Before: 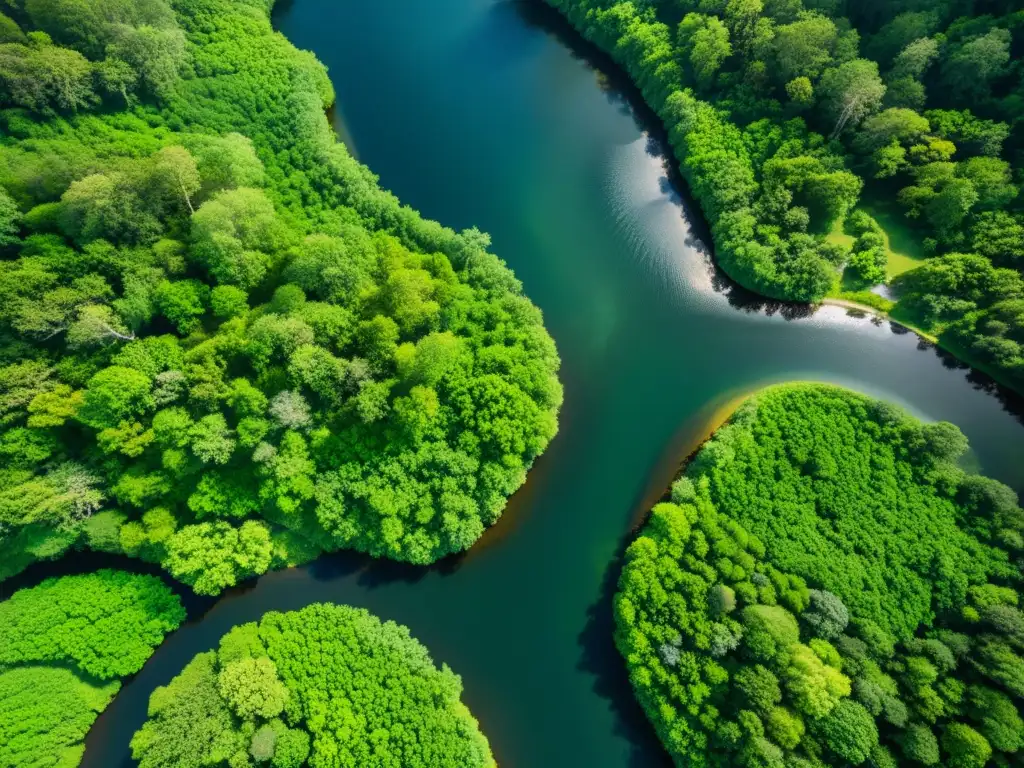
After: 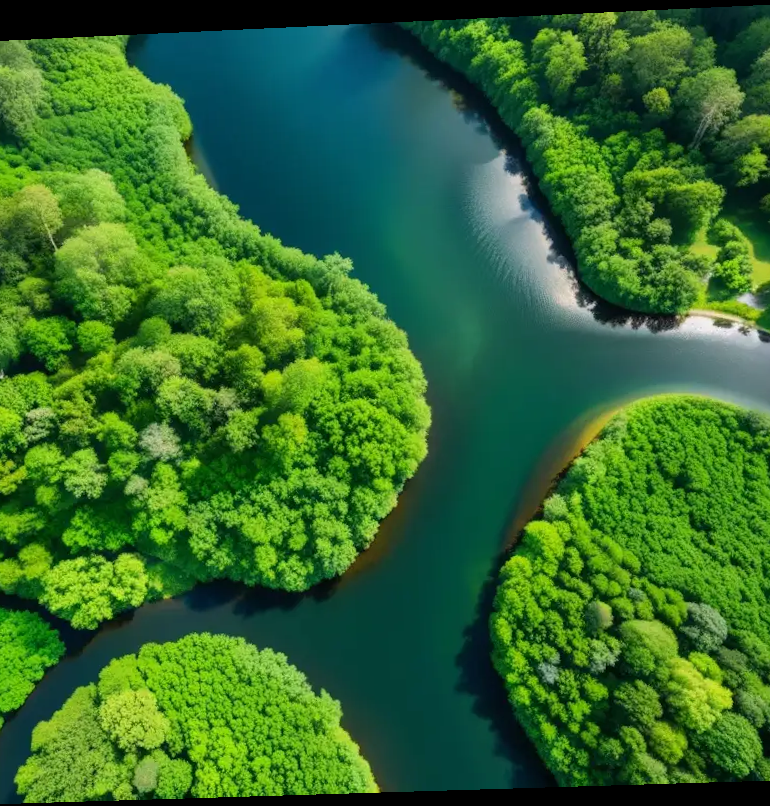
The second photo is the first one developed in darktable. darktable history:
base curve: curves: ch0 [(0, 0) (0.297, 0.298) (1, 1)], preserve colors none
crop: left 13.443%, right 13.31%
rotate and perspective: rotation -2.22°, lens shift (horizontal) -0.022, automatic cropping off
